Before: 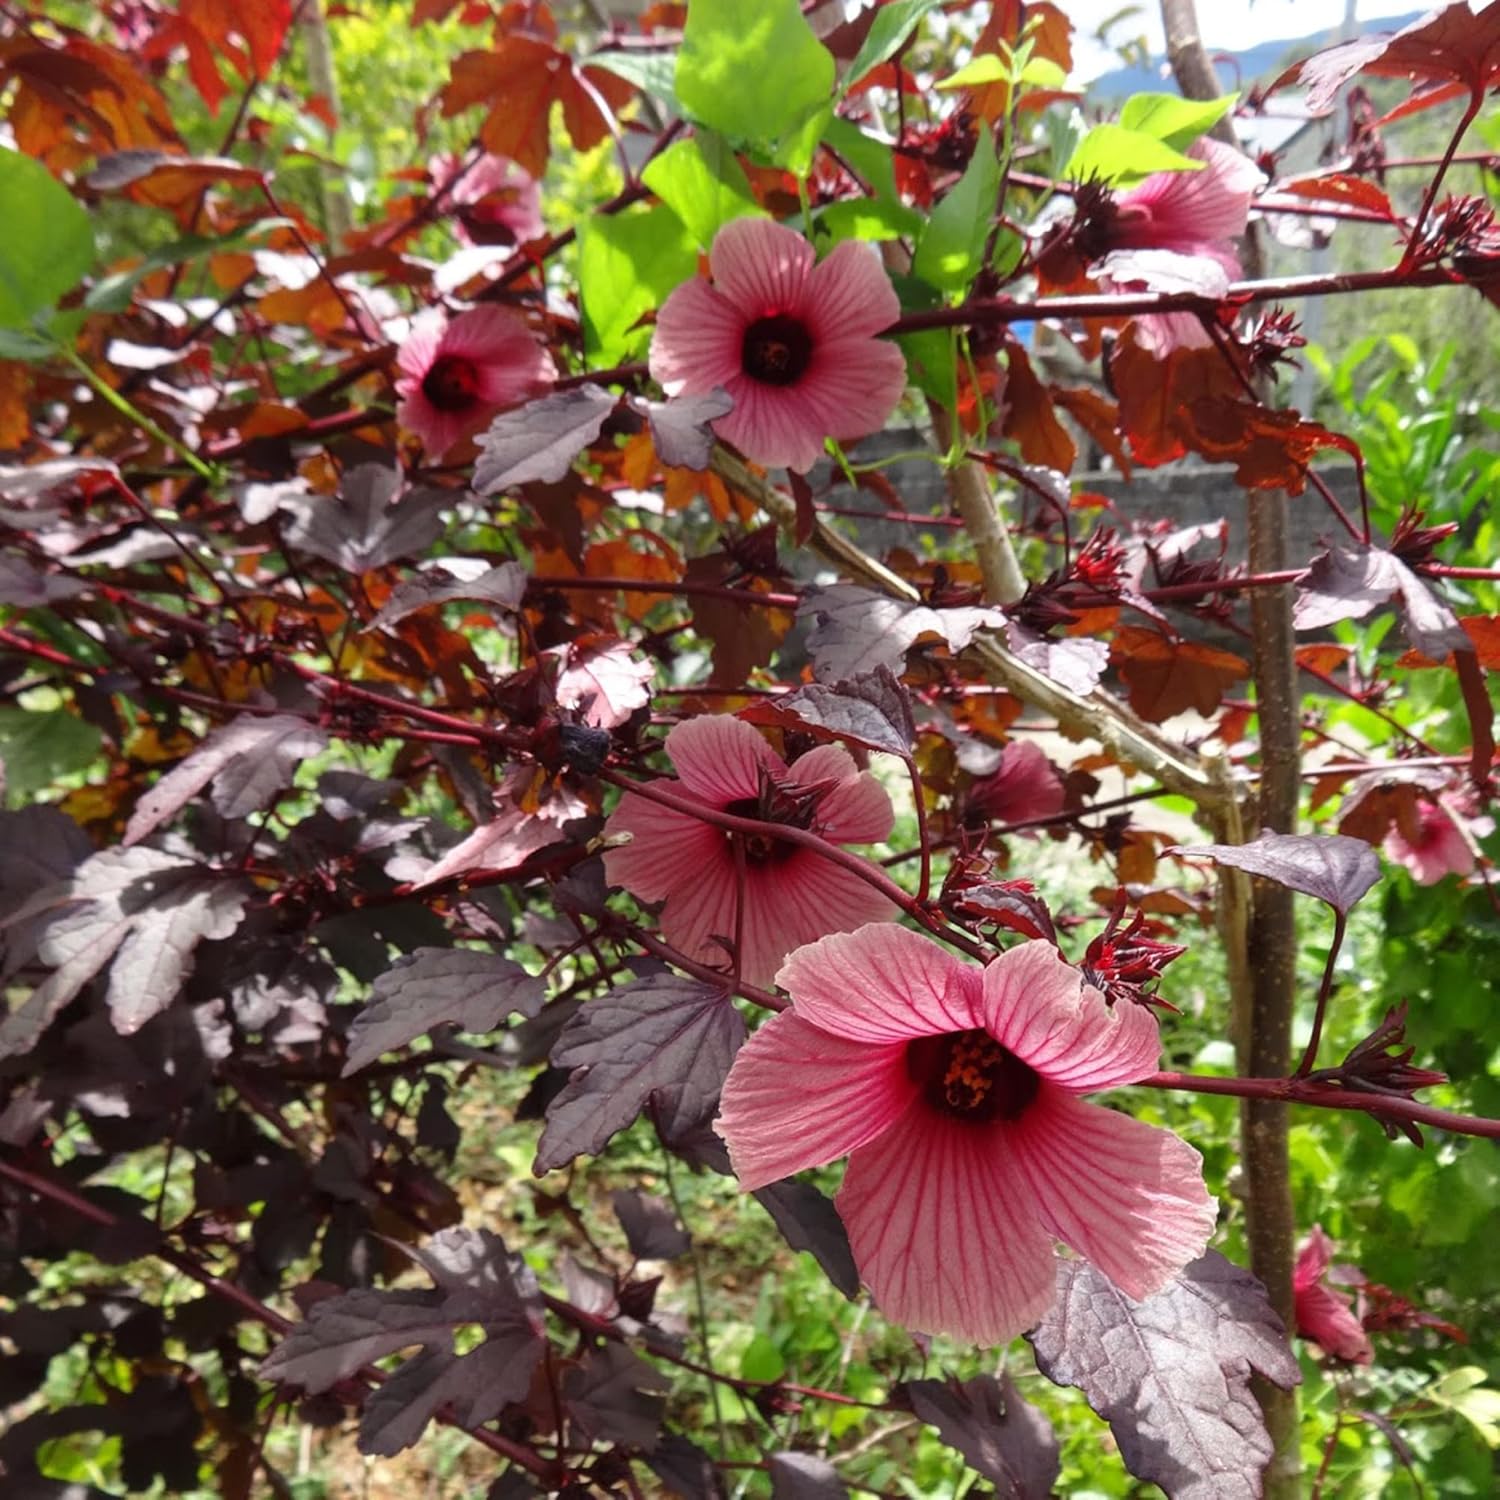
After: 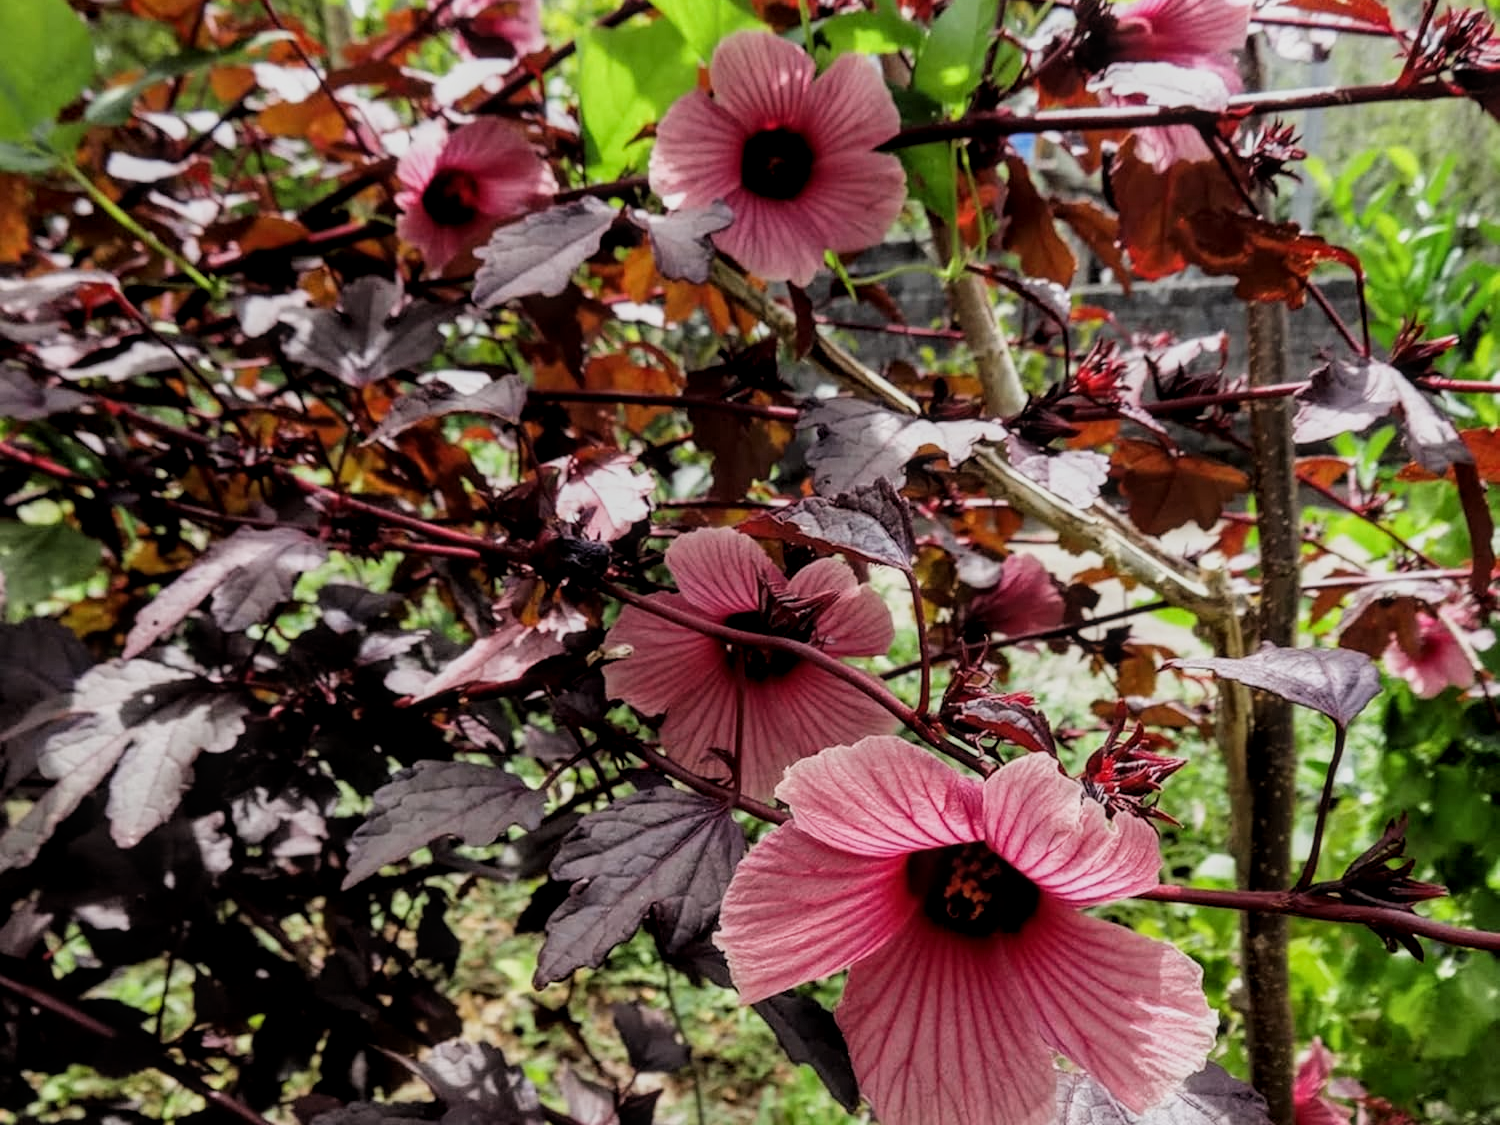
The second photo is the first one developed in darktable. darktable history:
local contrast: on, module defaults
filmic rgb: black relative exposure -5 EV, hardness 2.88, contrast 1.2, highlights saturation mix -30%
crop and rotate: top 12.5%, bottom 12.5%
